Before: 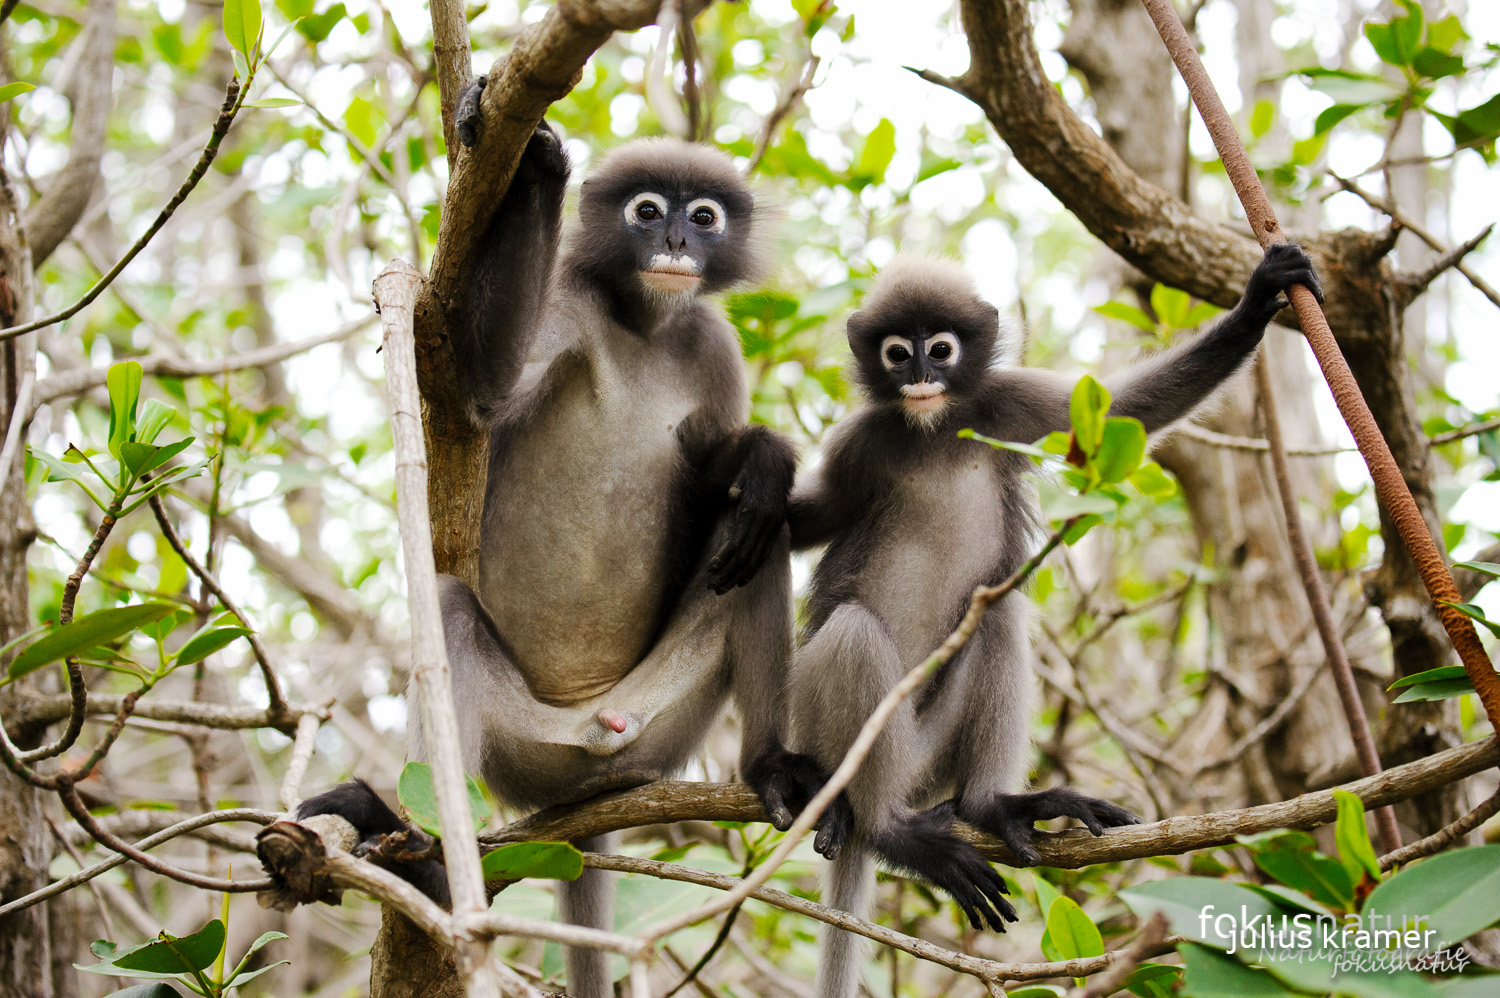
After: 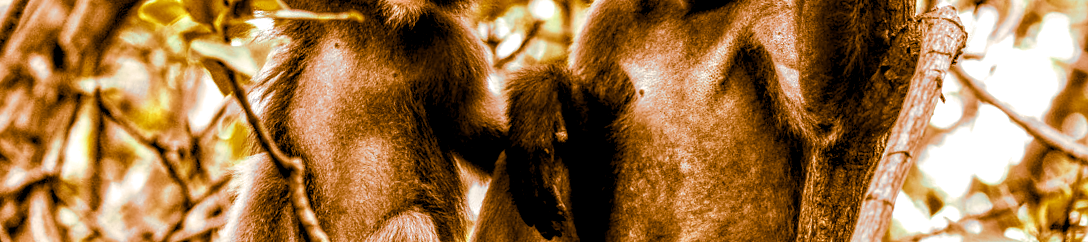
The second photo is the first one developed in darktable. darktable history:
split-toning: shadows › hue 26°, shadows › saturation 0.92, highlights › hue 40°, highlights › saturation 0.92, balance -63, compress 0%
crop and rotate: angle 16.12°, top 30.835%, bottom 35.653%
local contrast: highlights 0%, shadows 0%, detail 300%, midtone range 0.3
